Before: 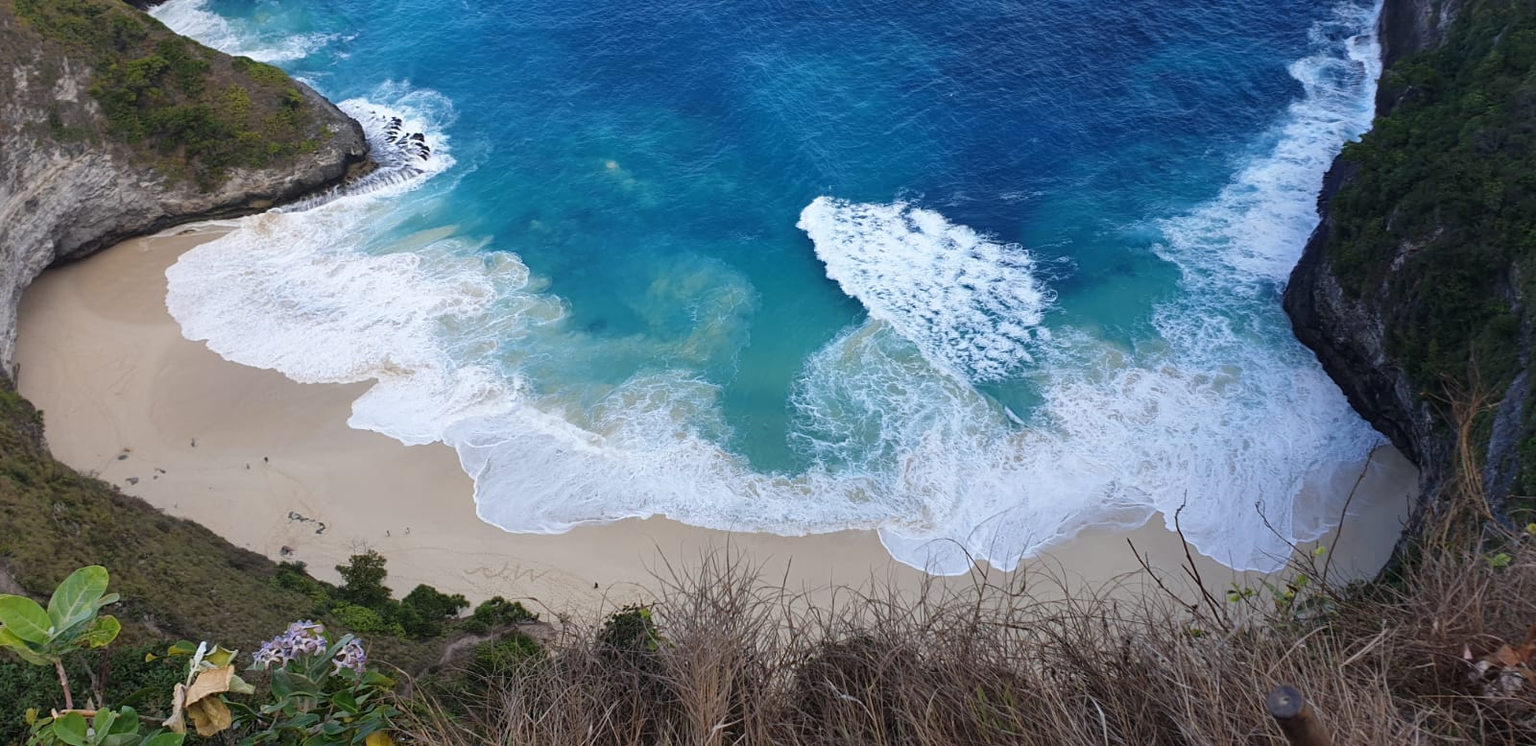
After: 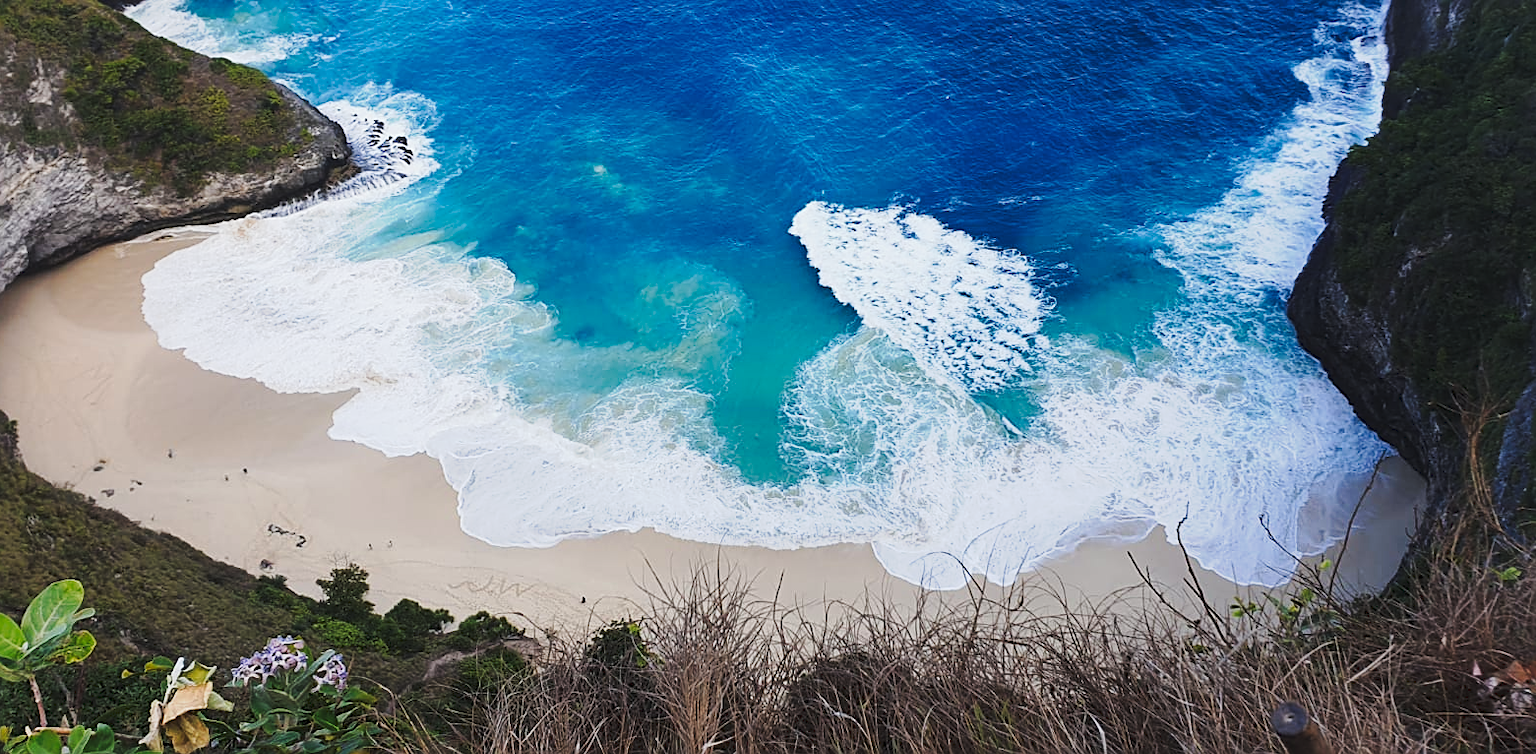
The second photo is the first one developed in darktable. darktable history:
crop and rotate: left 1.774%, right 0.633%, bottom 1.28%
sharpen: on, module defaults
exposure: exposure -0.293 EV, compensate highlight preservation false
tone curve: curves: ch0 [(0, 0) (0.003, 0.045) (0.011, 0.054) (0.025, 0.069) (0.044, 0.083) (0.069, 0.101) (0.1, 0.119) (0.136, 0.146) (0.177, 0.177) (0.224, 0.221) (0.277, 0.277) (0.335, 0.362) (0.399, 0.452) (0.468, 0.571) (0.543, 0.666) (0.623, 0.758) (0.709, 0.853) (0.801, 0.896) (0.898, 0.945) (1, 1)], preserve colors none
